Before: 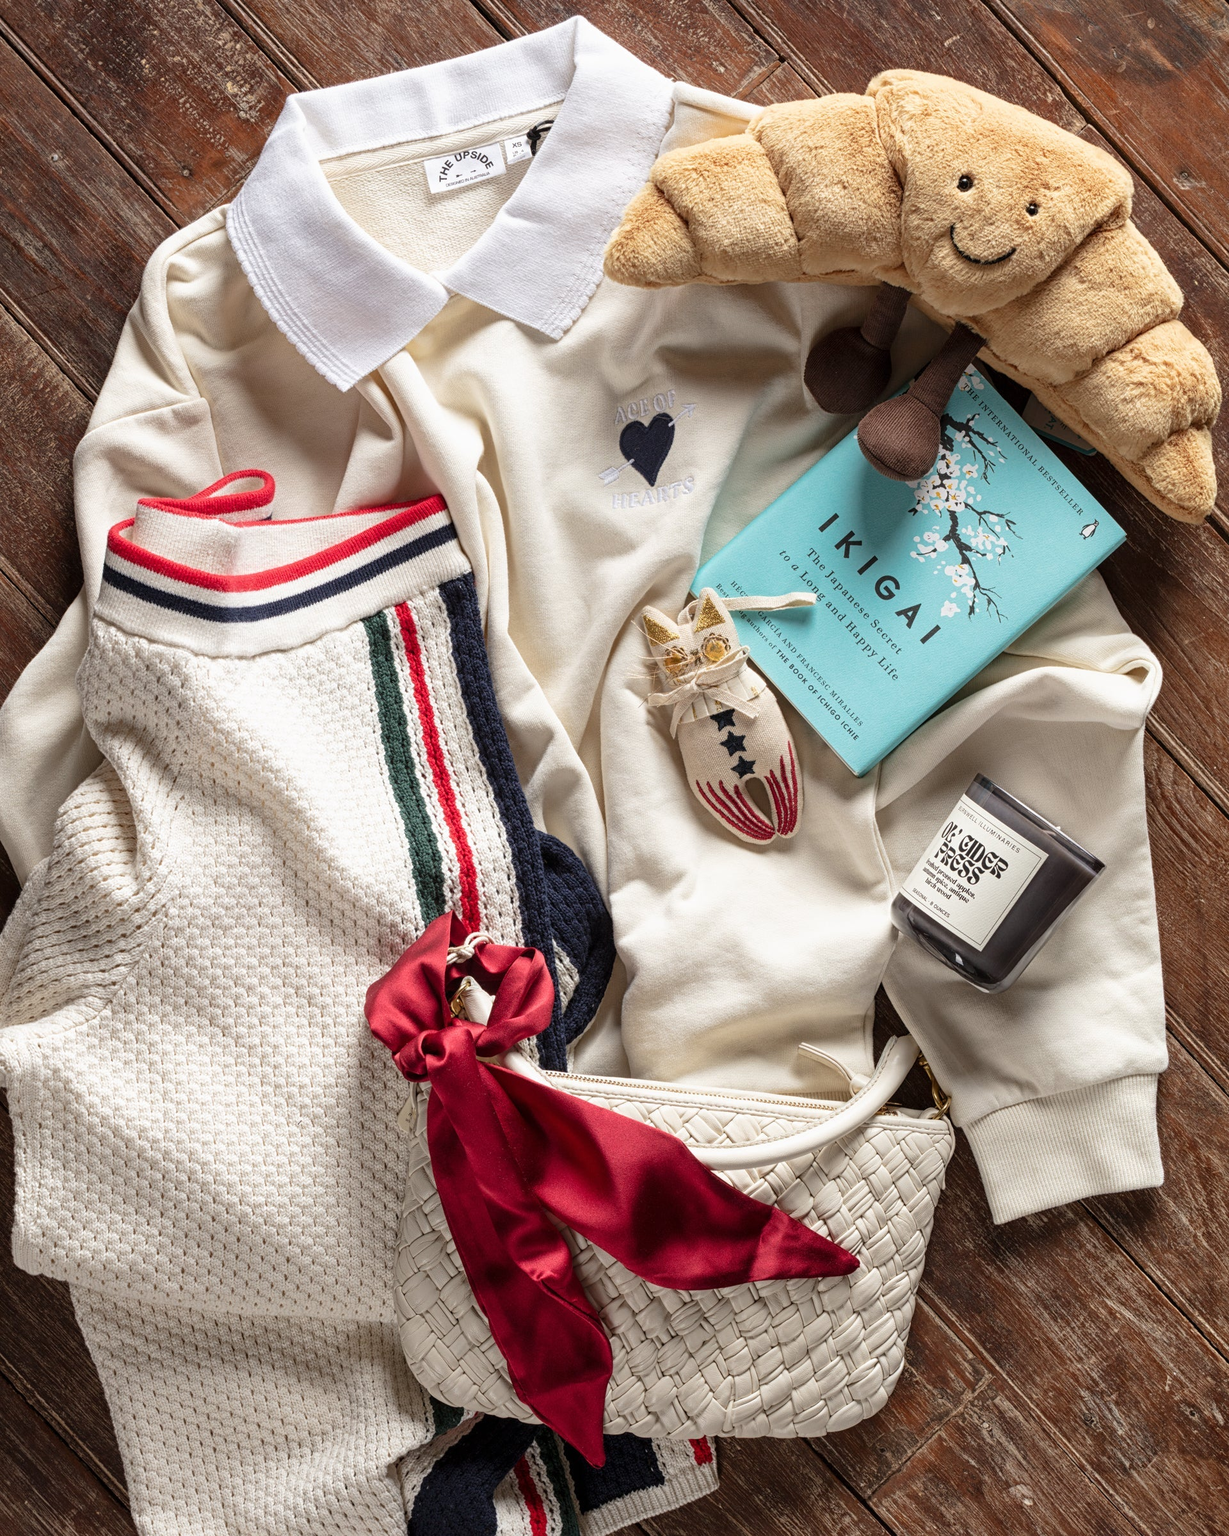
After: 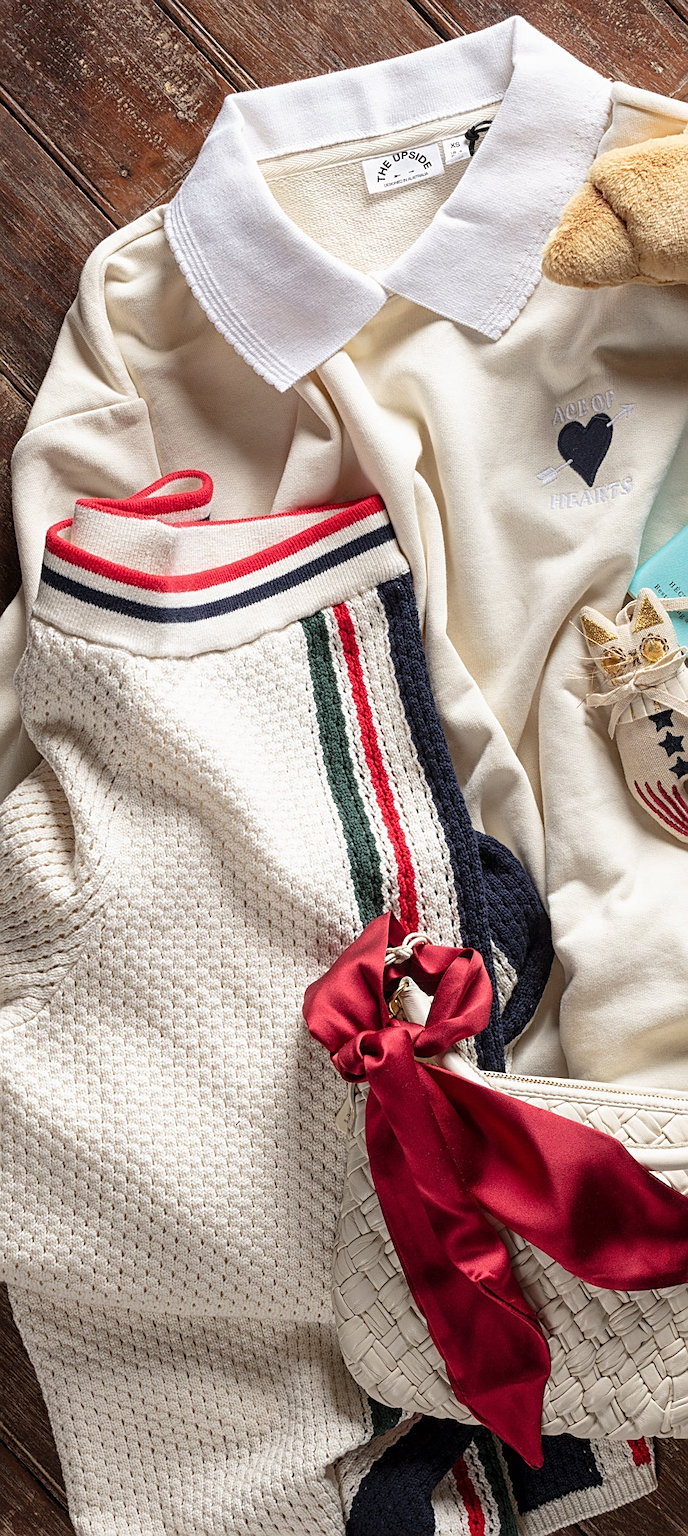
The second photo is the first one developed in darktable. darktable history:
crop: left 5.085%, right 38.849%
sharpen: on, module defaults
exposure: compensate highlight preservation false
